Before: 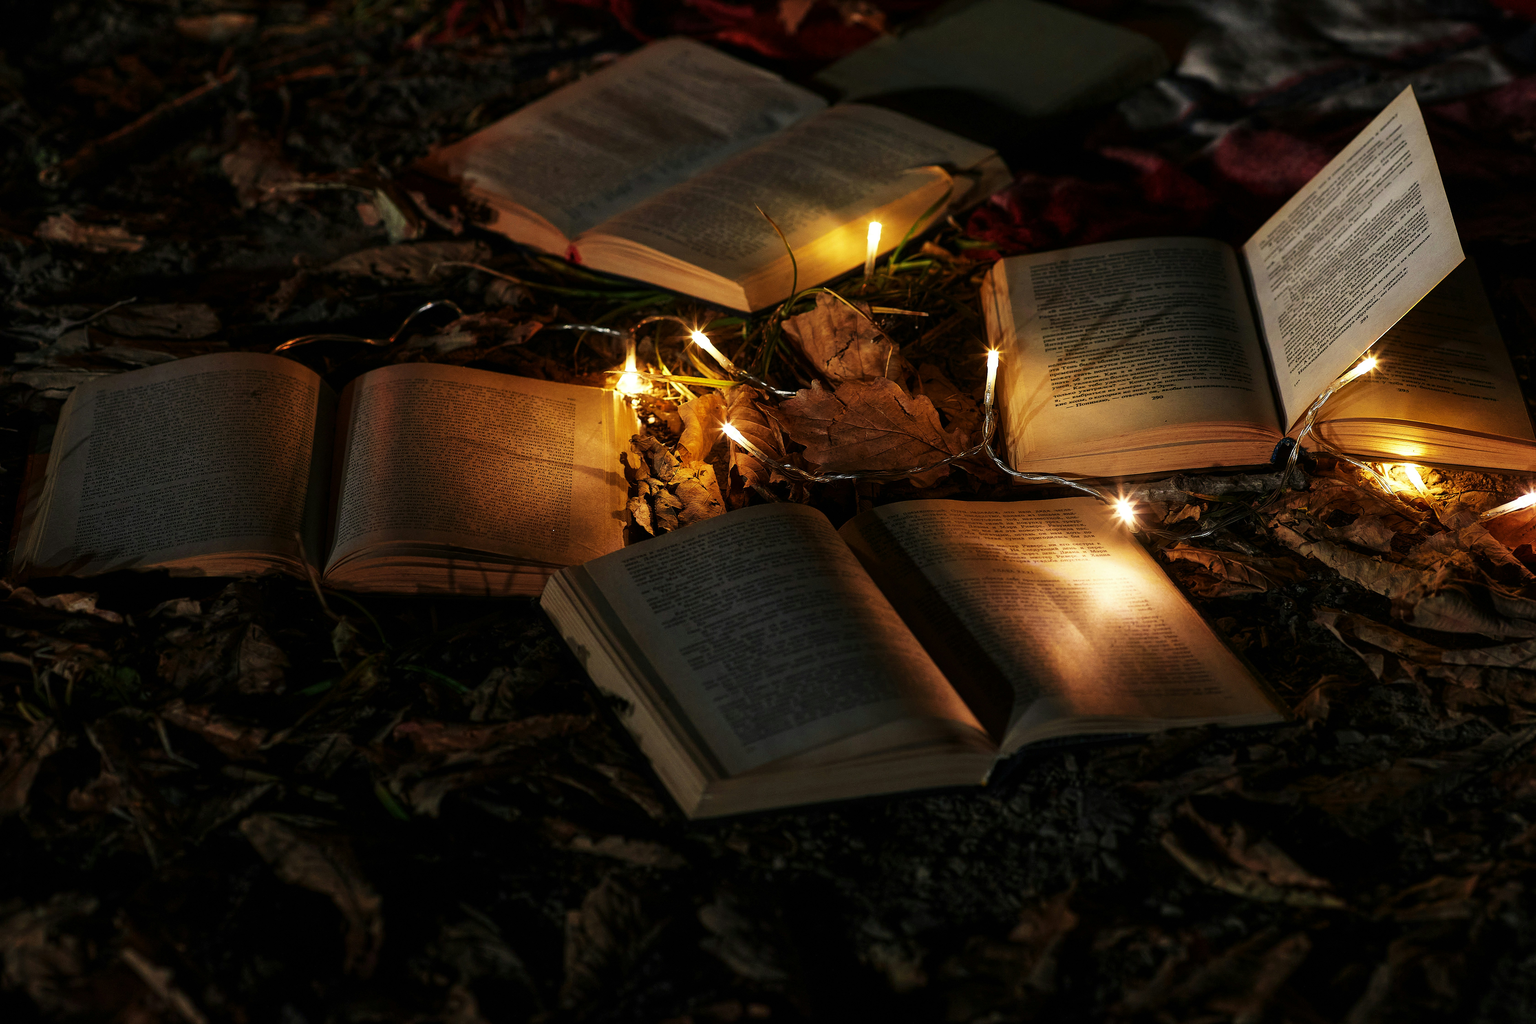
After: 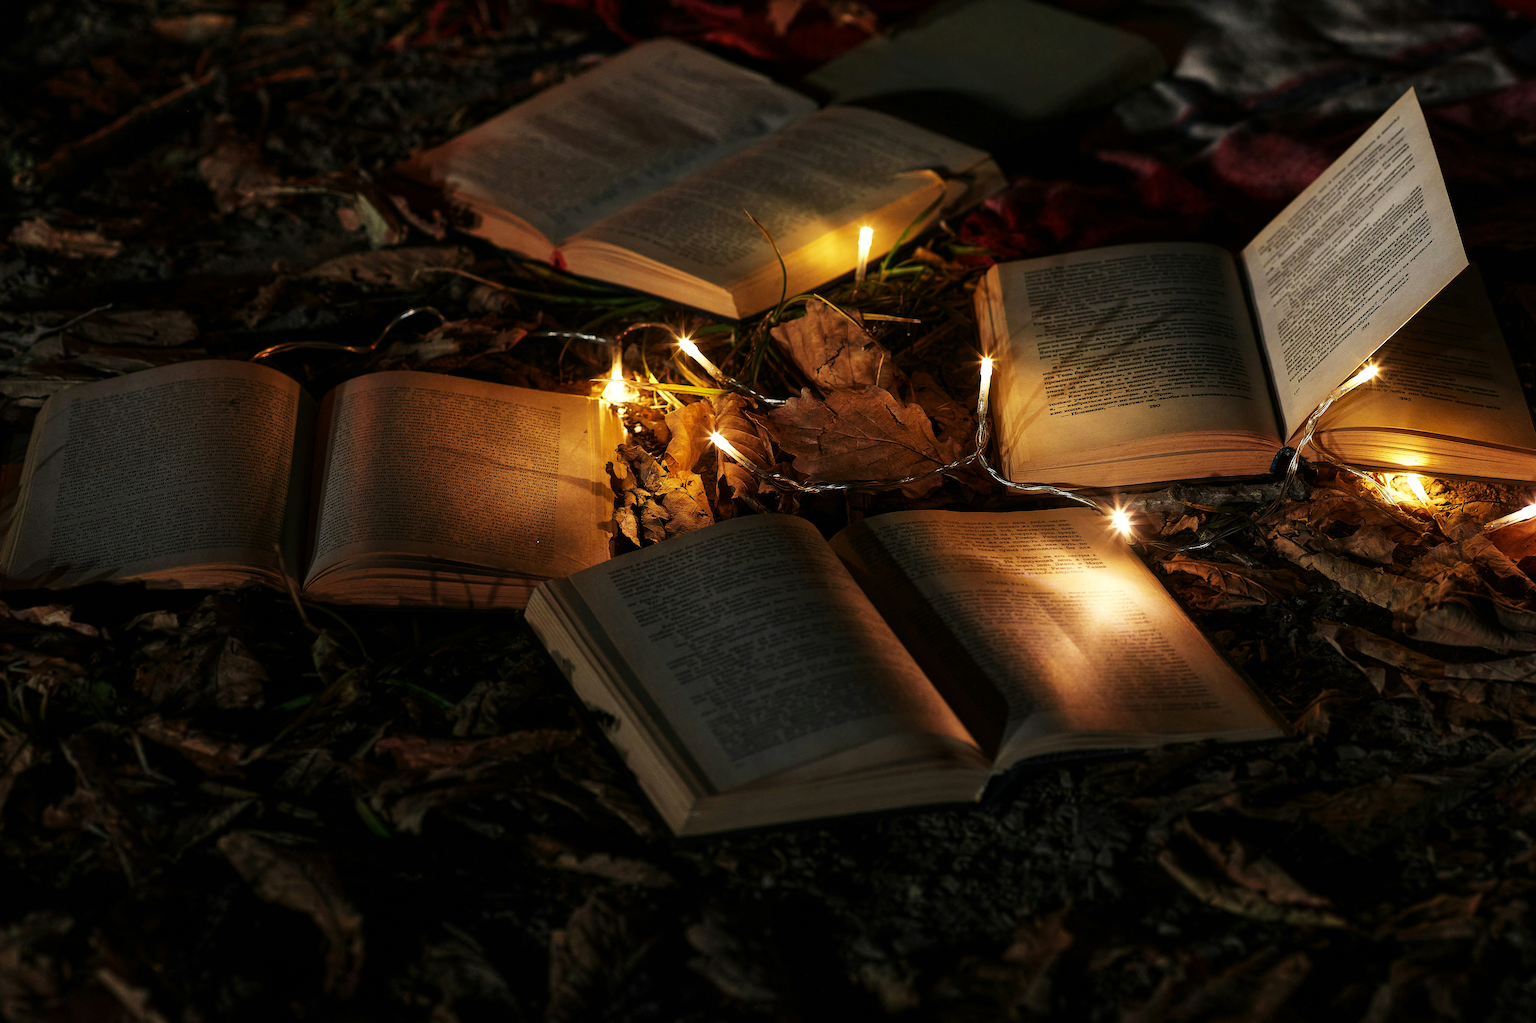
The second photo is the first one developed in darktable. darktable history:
crop: left 1.743%, right 0.268%, bottom 2.011%
white balance: red 1.009, blue 0.985
